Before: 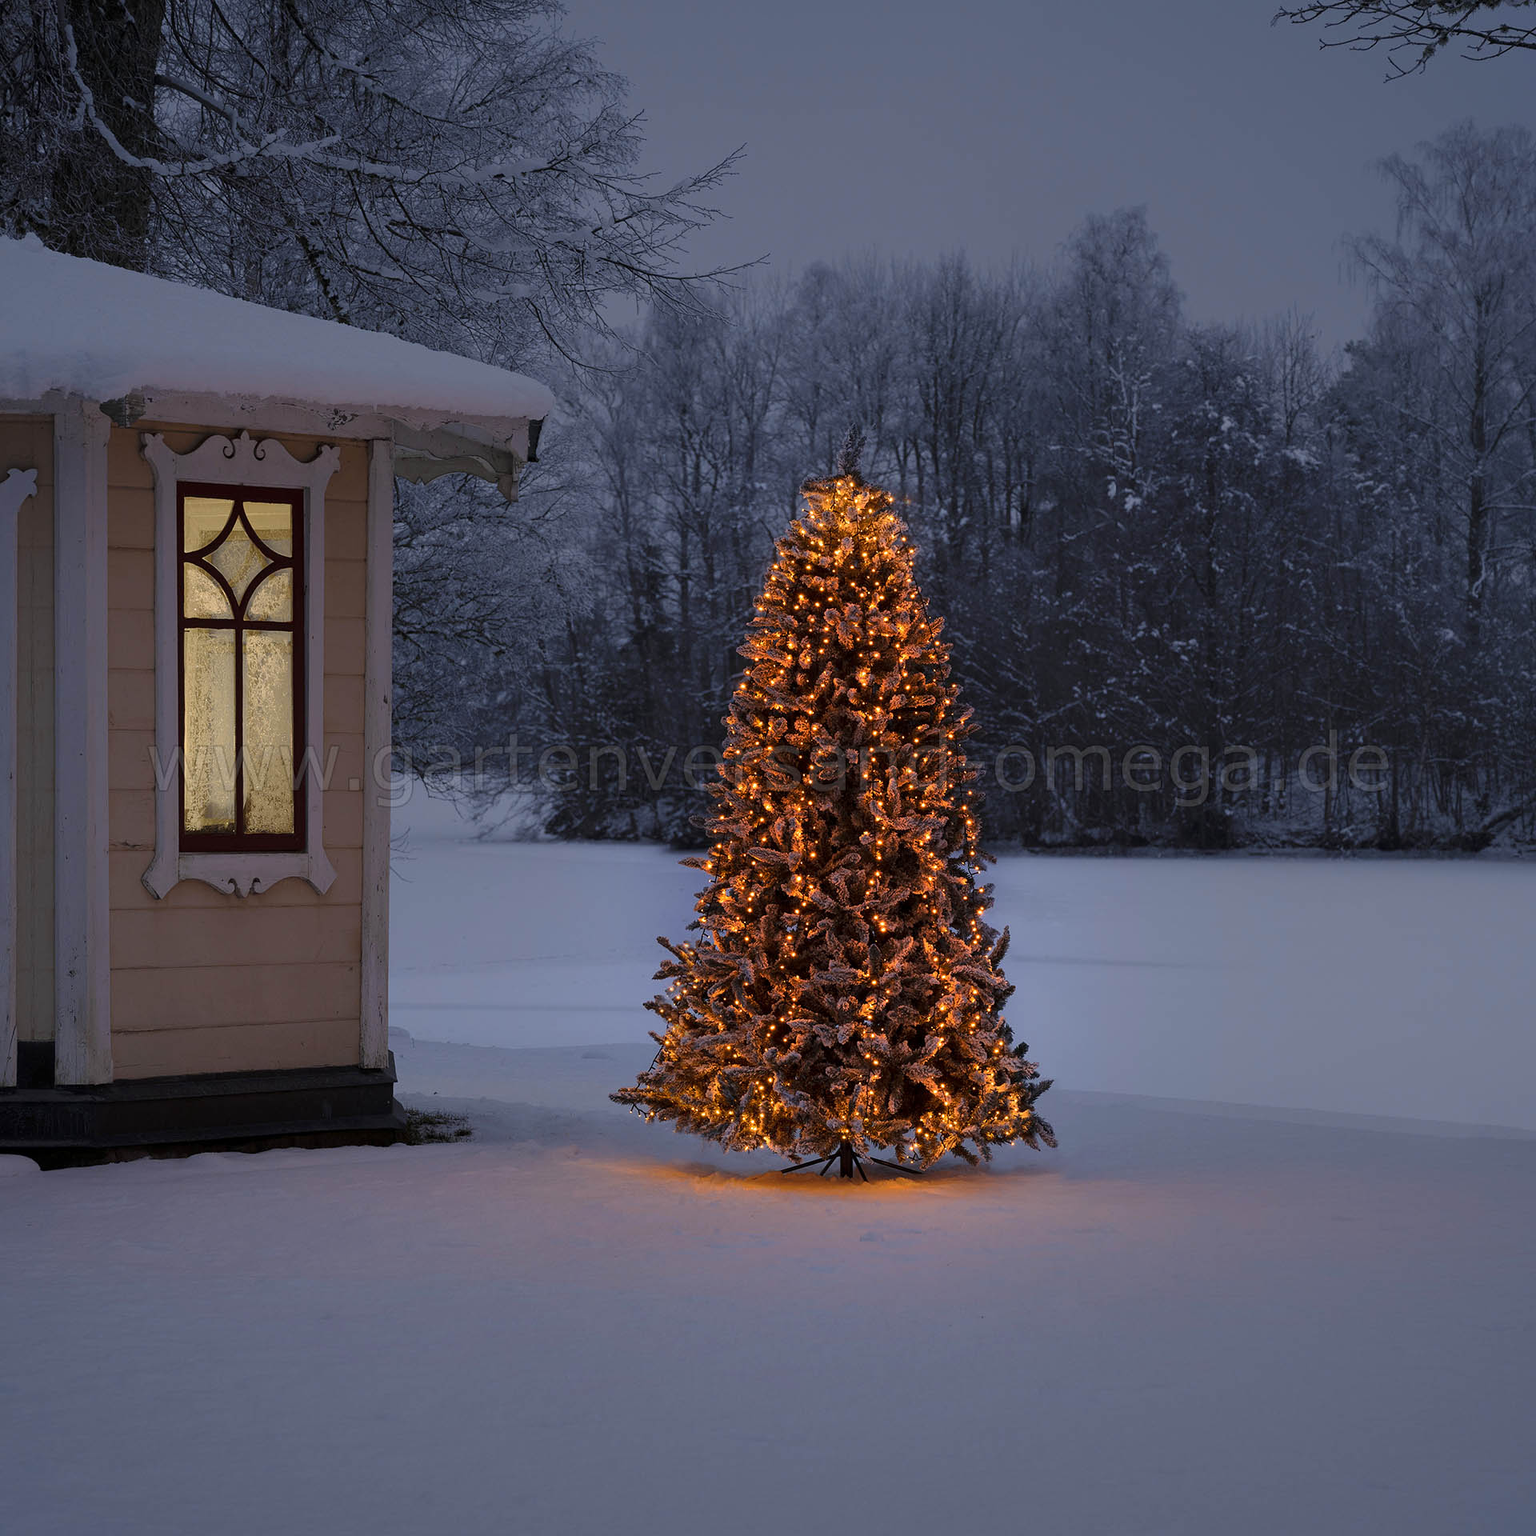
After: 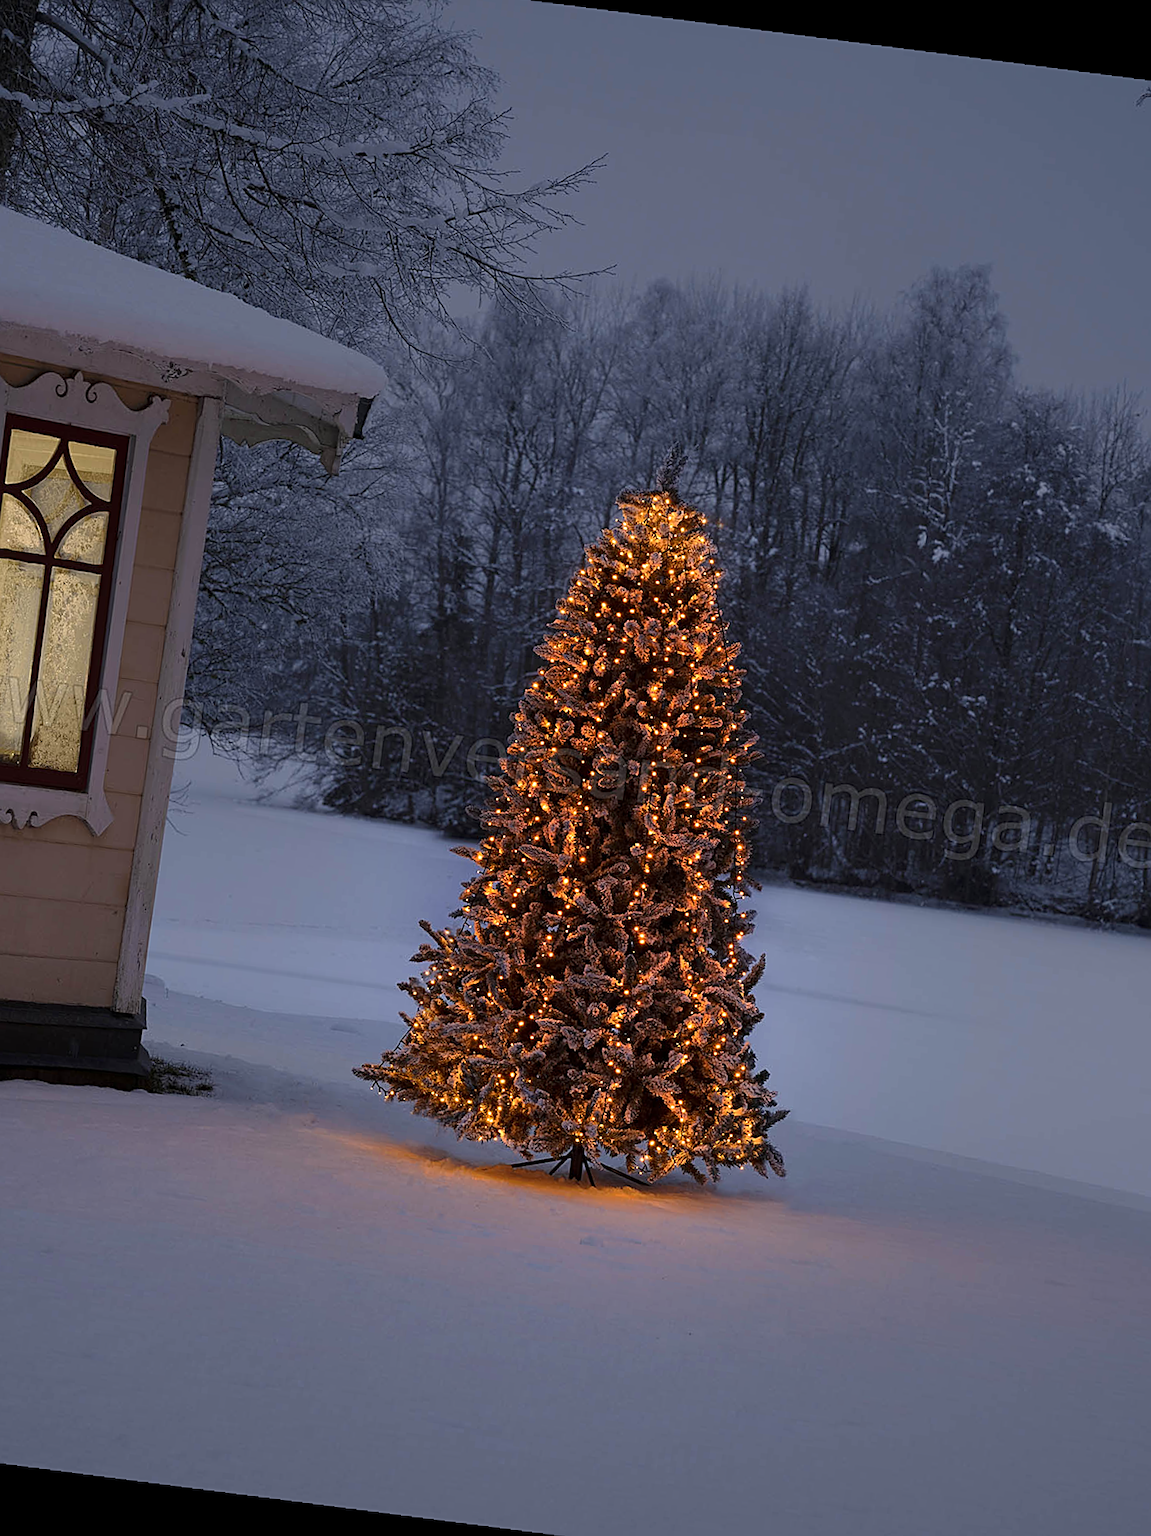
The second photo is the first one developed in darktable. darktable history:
contrast brightness saturation: contrast 0.08, saturation 0.02
crop and rotate: angle -3.27°, left 14.277%, top 0.028%, right 10.766%, bottom 0.028%
rotate and perspective: rotation 4.1°, automatic cropping off
sharpen: on, module defaults
